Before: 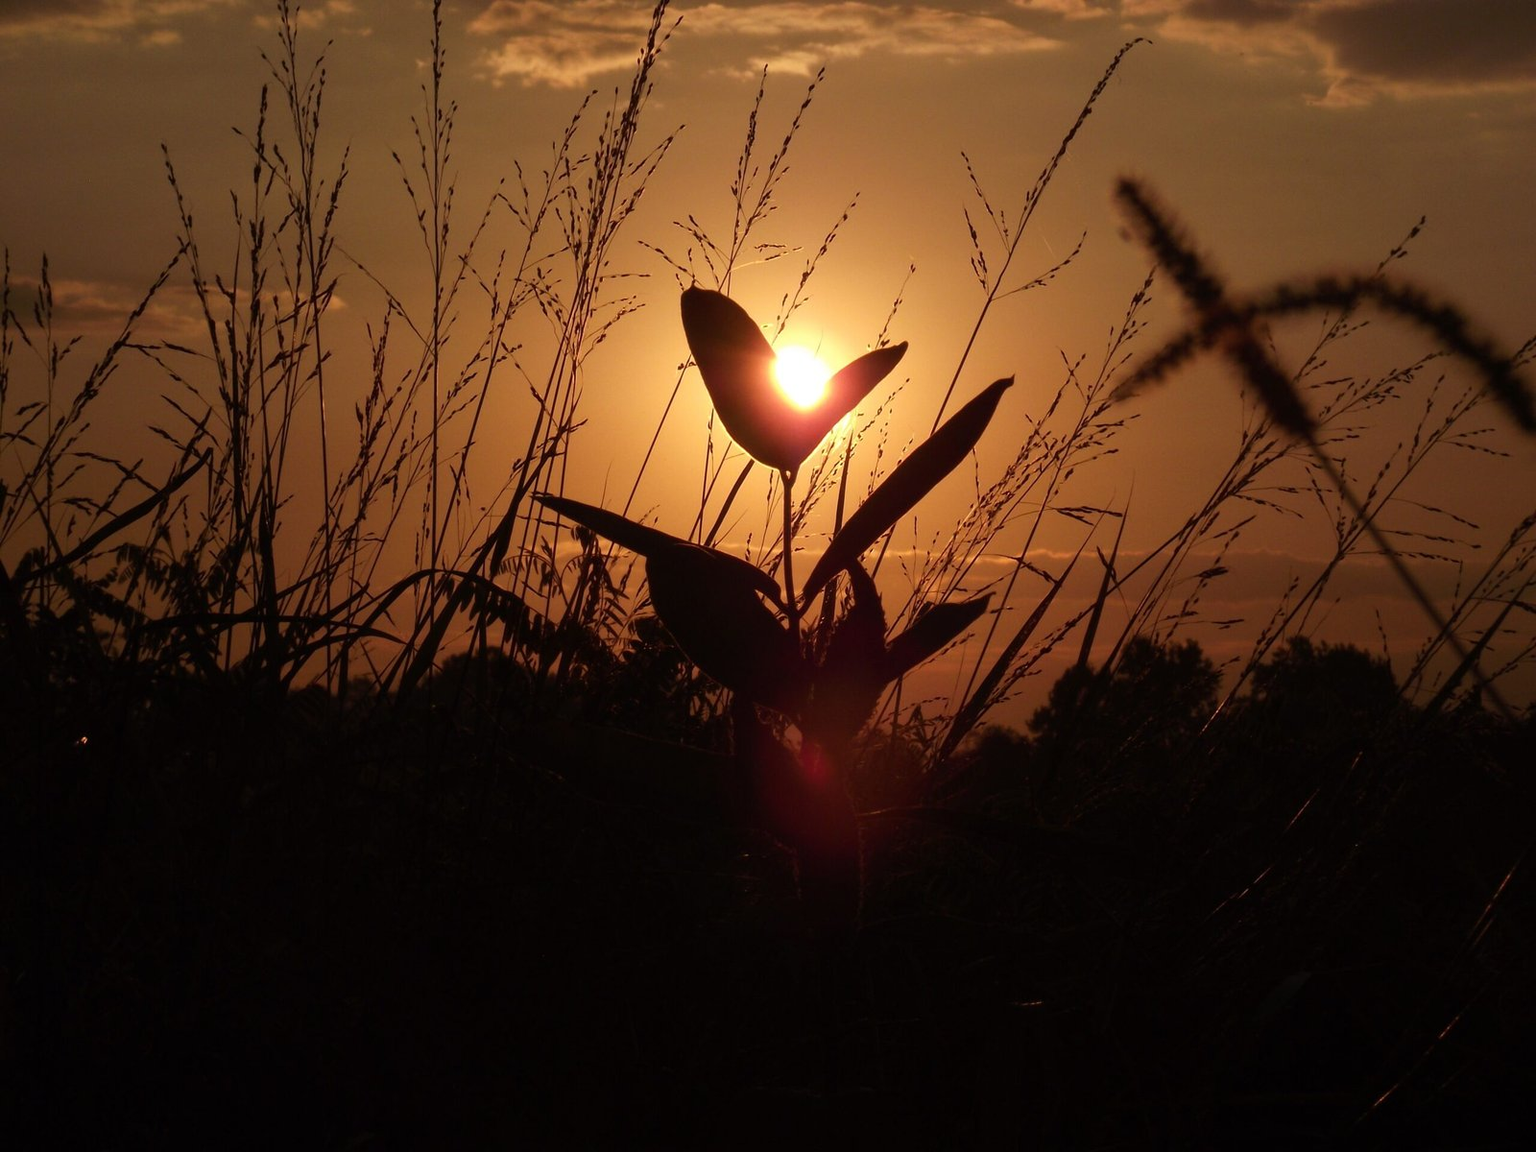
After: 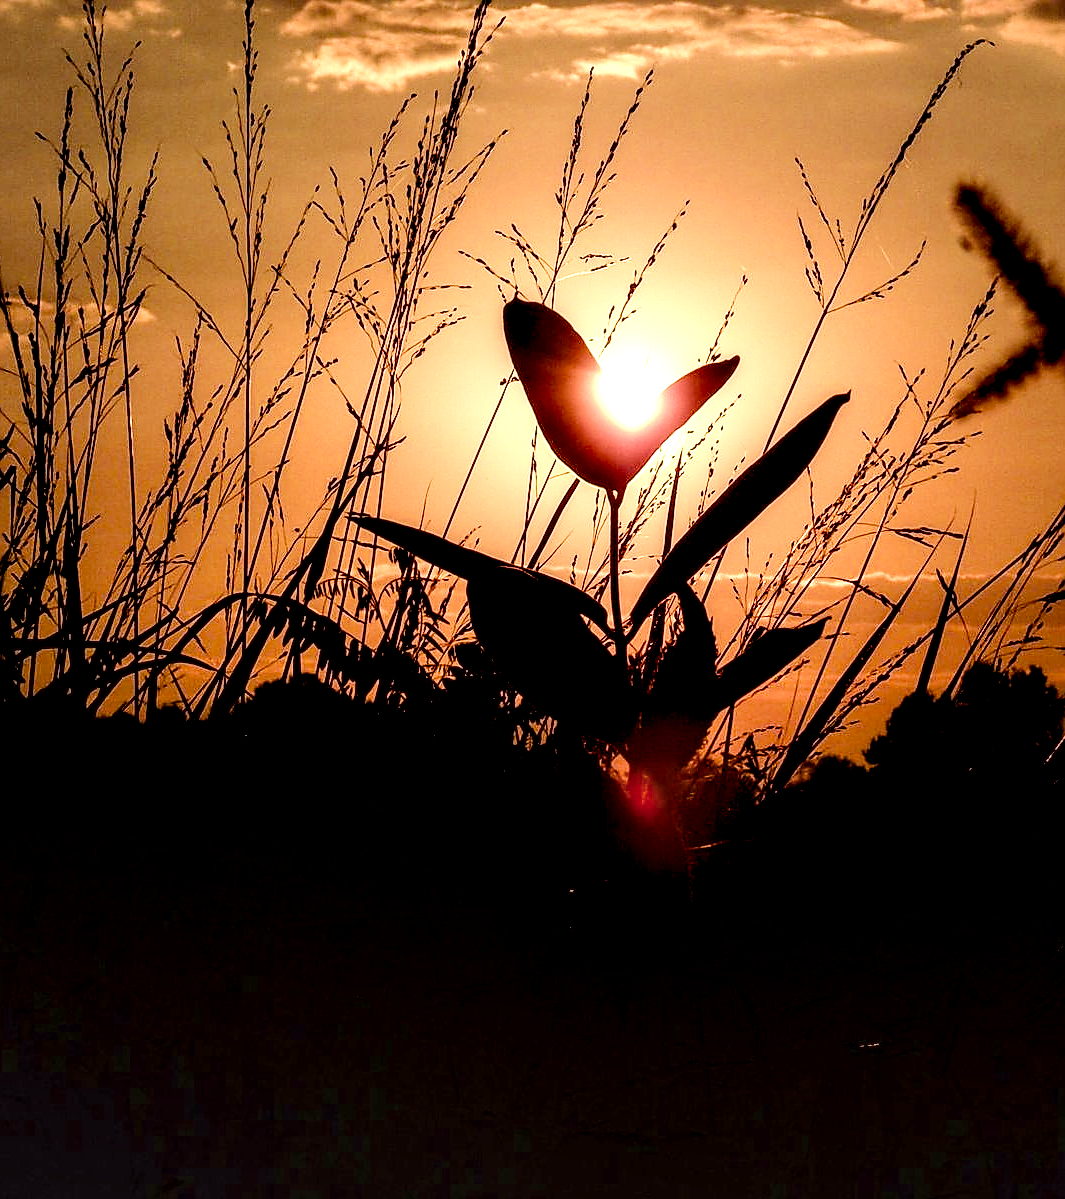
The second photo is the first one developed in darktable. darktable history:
filmic rgb: middle gray luminance 29.94%, black relative exposure -8.97 EV, white relative exposure 7 EV, target black luminance 0%, hardness 2.96, latitude 1.62%, contrast 0.96, highlights saturation mix 4.79%, shadows ↔ highlights balance 12.68%, color science v5 (2021), contrast in shadows safe, contrast in highlights safe
crop and rotate: left 12.902%, right 20.536%
tone equalizer: -8 EV -0.417 EV, -7 EV -0.38 EV, -6 EV -0.346 EV, -5 EV -0.187 EV, -3 EV 0.223 EV, -2 EV 0.317 EV, -1 EV 0.369 EV, +0 EV 0.421 EV
exposure: black level correction 0.008, exposure 0.978 EV, compensate highlight preservation false
sharpen: radius 1.355, amount 1.235, threshold 0.616
local contrast: shadows 183%, detail 227%
